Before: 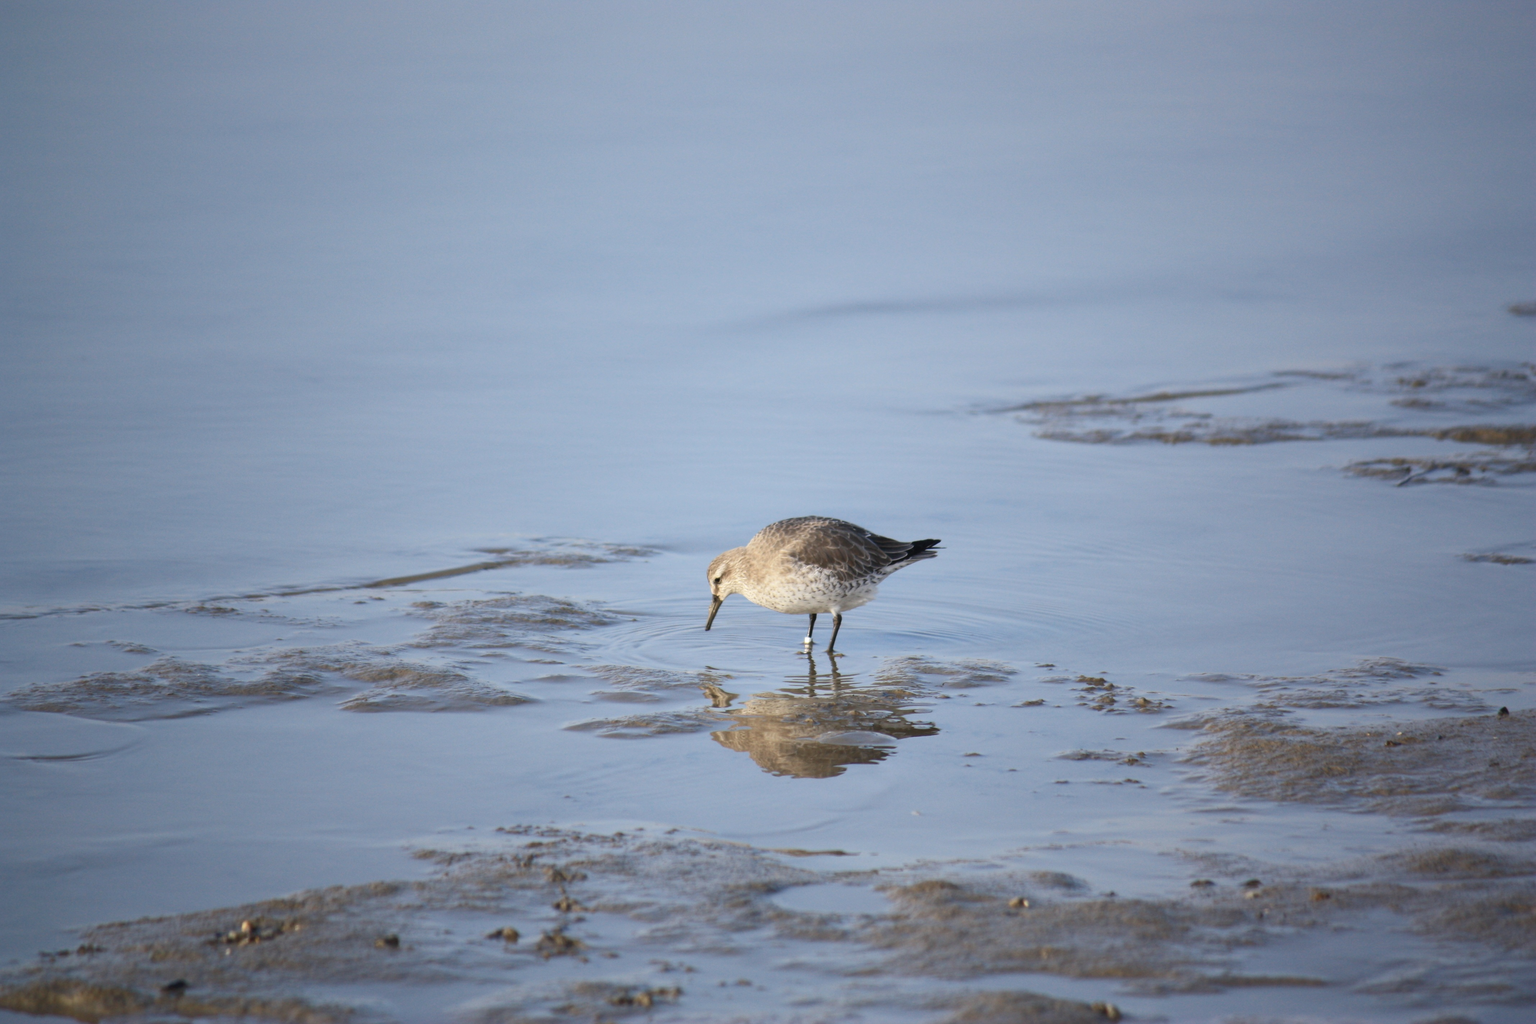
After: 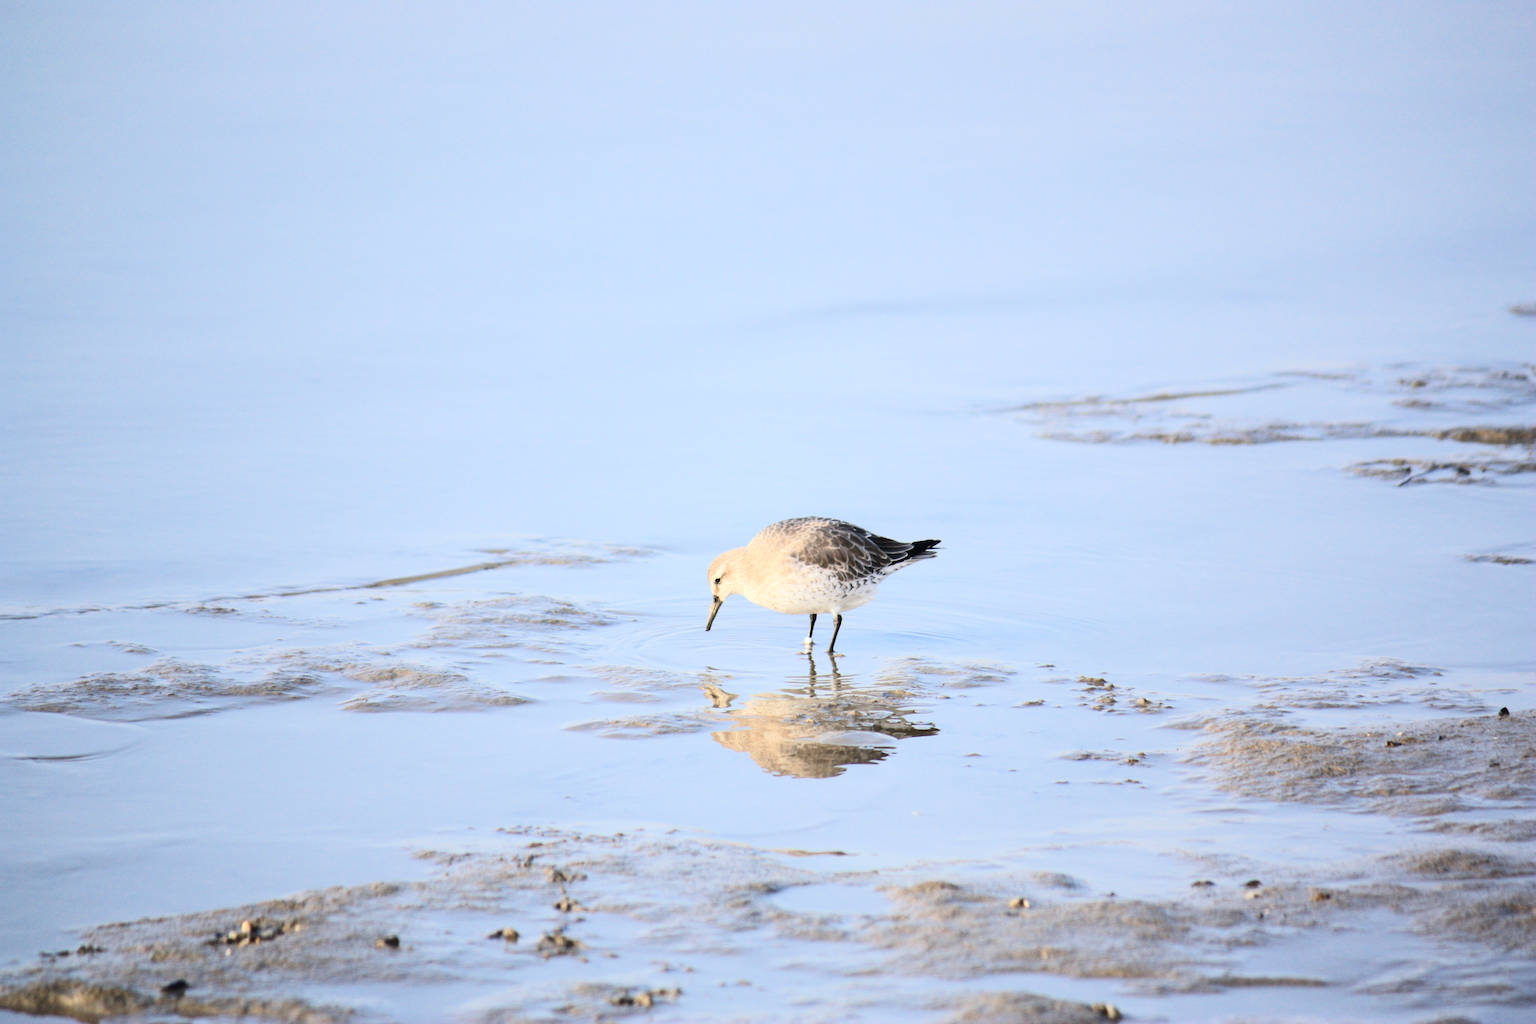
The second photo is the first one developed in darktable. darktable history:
tone equalizer: -7 EV 0.159 EV, -6 EV 0.607 EV, -5 EV 1.18 EV, -4 EV 1.32 EV, -3 EV 1.17 EV, -2 EV 0.6 EV, -1 EV 0.163 EV, edges refinement/feathering 500, mask exposure compensation -1.57 EV, preserve details no
contrast brightness saturation: contrast 0.217
